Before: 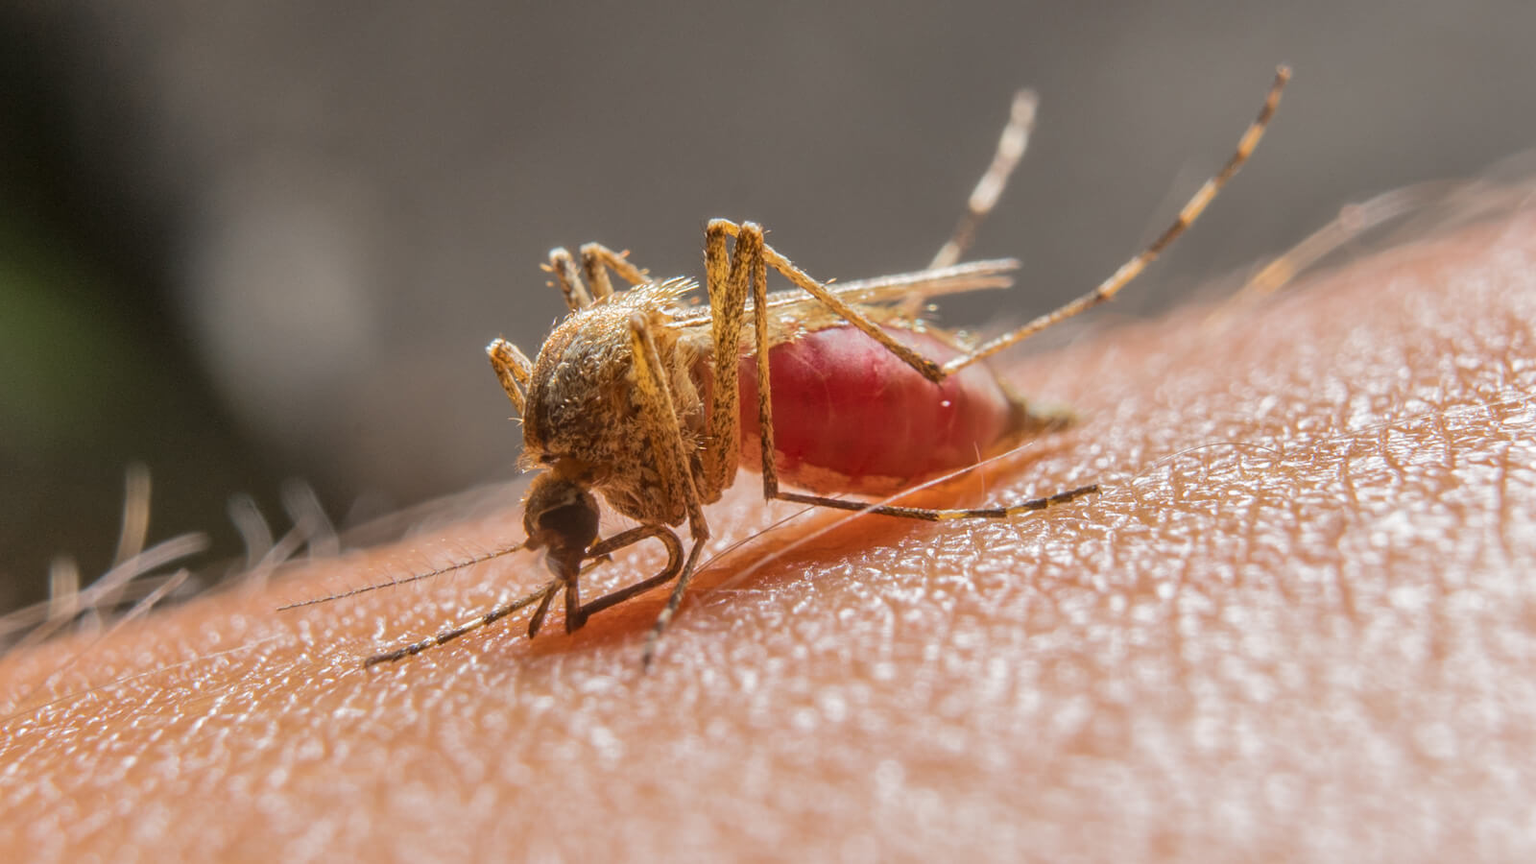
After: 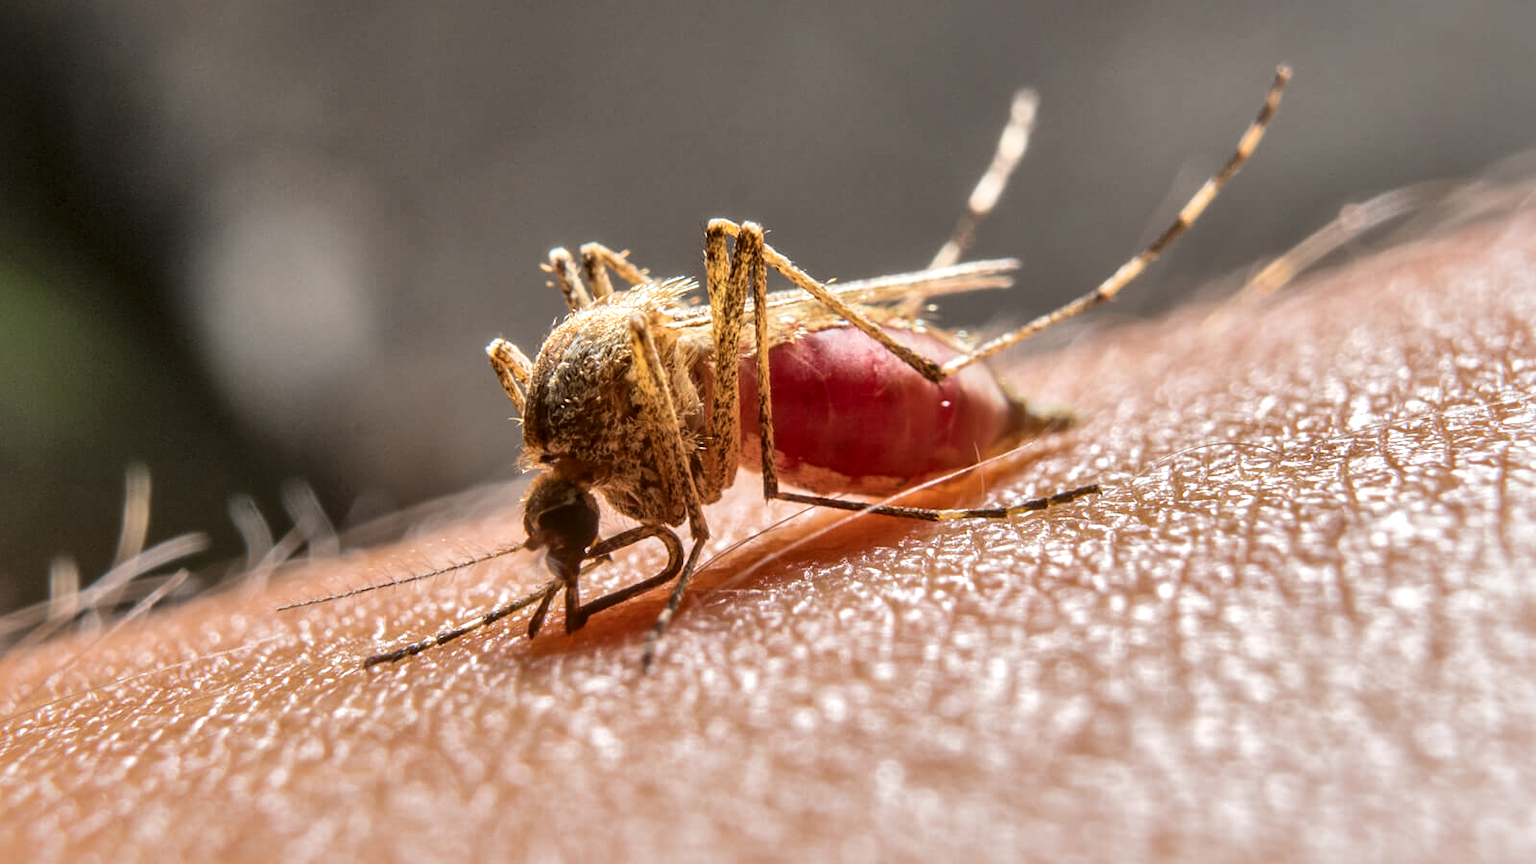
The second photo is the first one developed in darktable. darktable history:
local contrast: mode bilateral grid, contrast 70, coarseness 75, detail 180%, midtone range 0.2
exposure: black level correction -0.003, exposure 0.04 EV, compensate highlight preservation false
